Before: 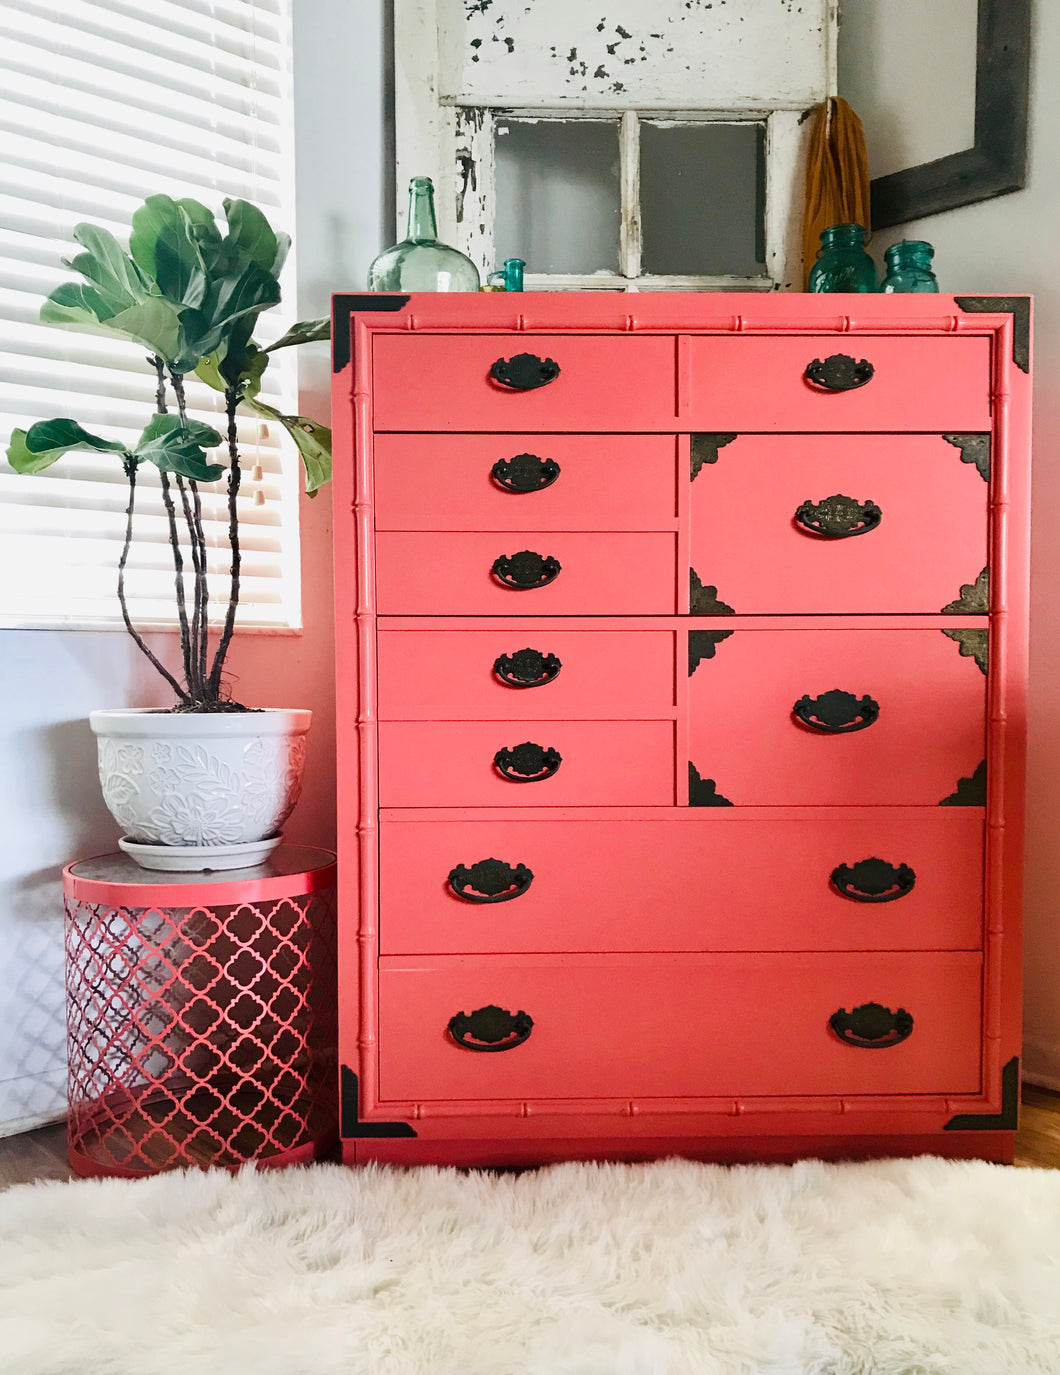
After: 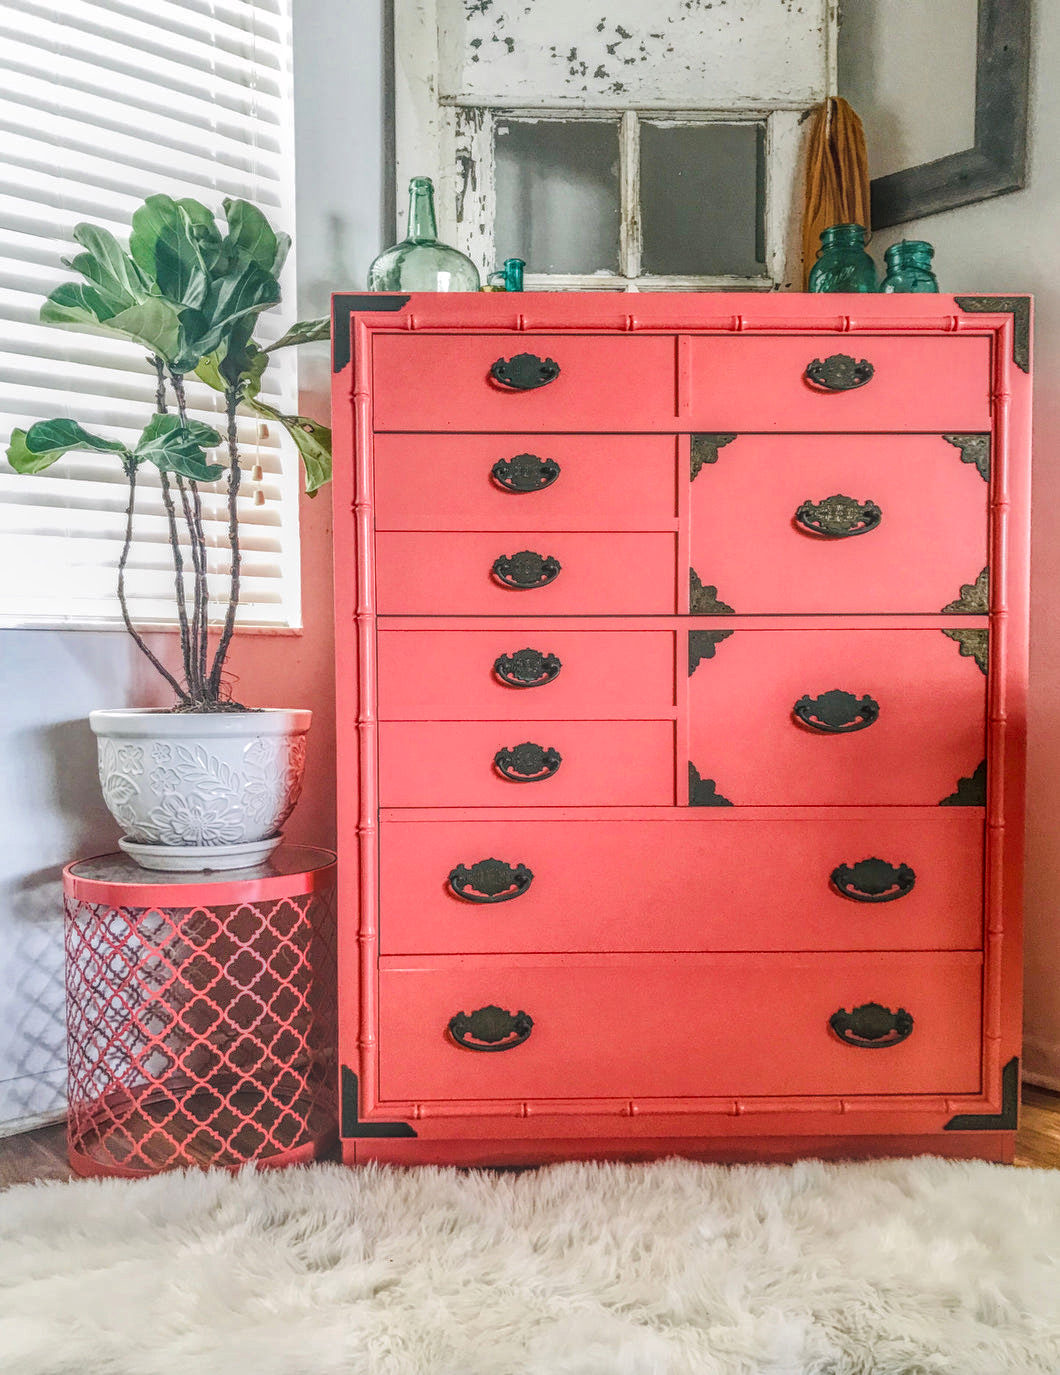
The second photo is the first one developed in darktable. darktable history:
local contrast: highlights 1%, shadows 6%, detail 200%, midtone range 0.249
color correction: highlights b* -0.008, saturation 0.976
